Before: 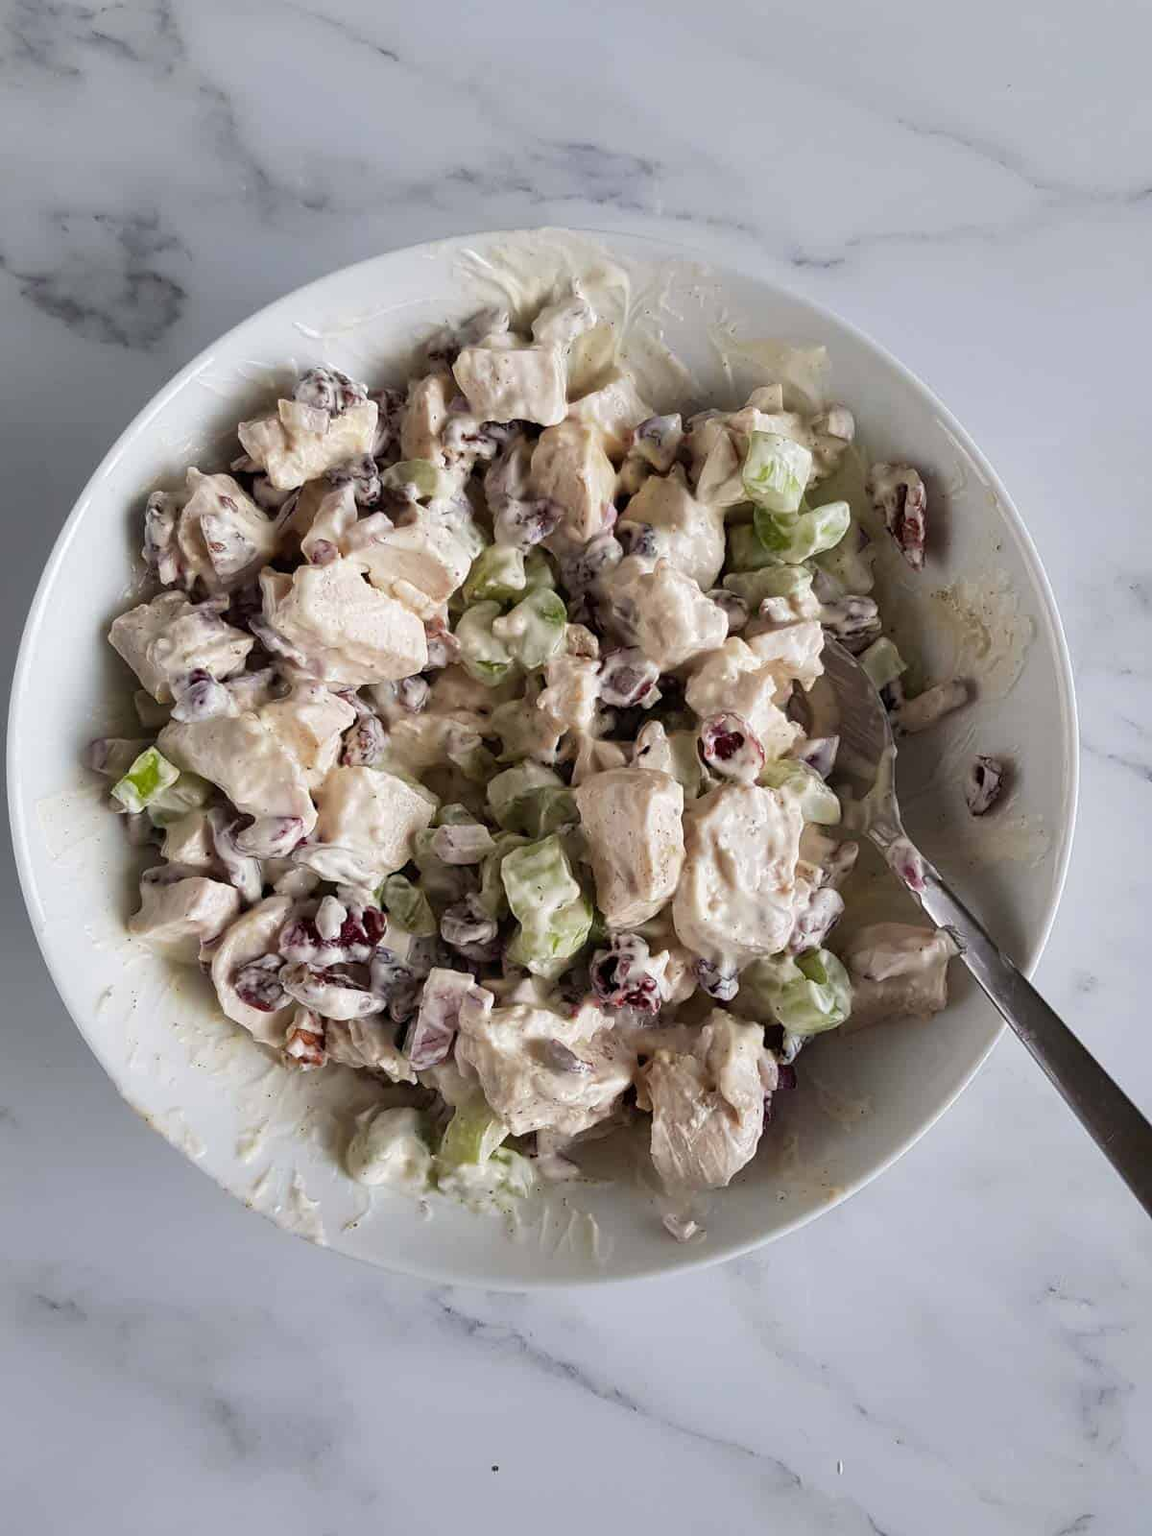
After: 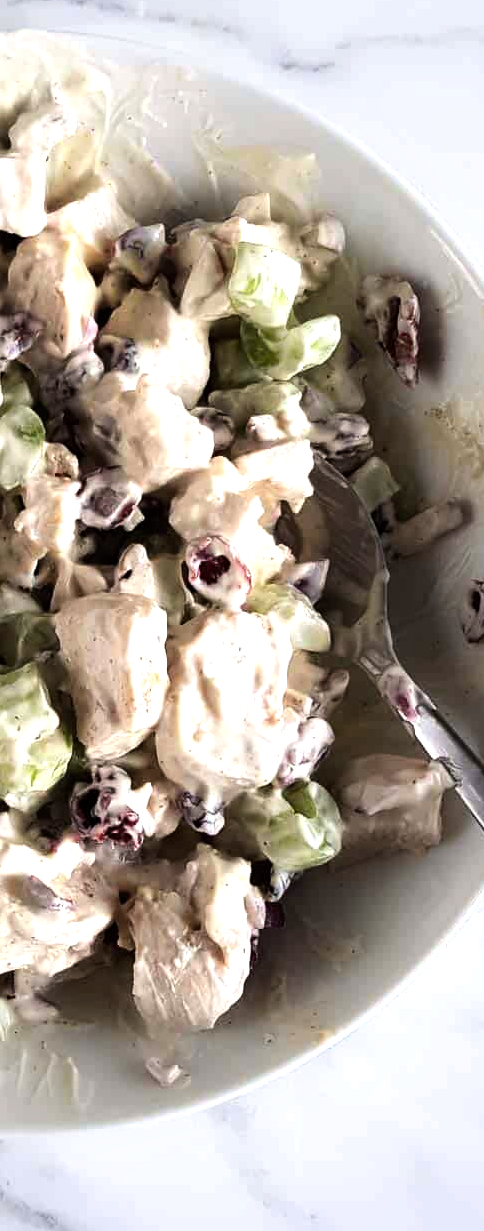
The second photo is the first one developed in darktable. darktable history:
crop: left 45.48%, top 12.974%, right 14.114%, bottom 10.045%
tone equalizer: -8 EV -1.07 EV, -7 EV -0.993 EV, -6 EV -0.83 EV, -5 EV -0.603 EV, -3 EV 0.595 EV, -2 EV 0.873 EV, -1 EV 1 EV, +0 EV 1.07 EV, smoothing diameter 2.17%, edges refinement/feathering 15.36, mask exposure compensation -1.57 EV, filter diffusion 5
